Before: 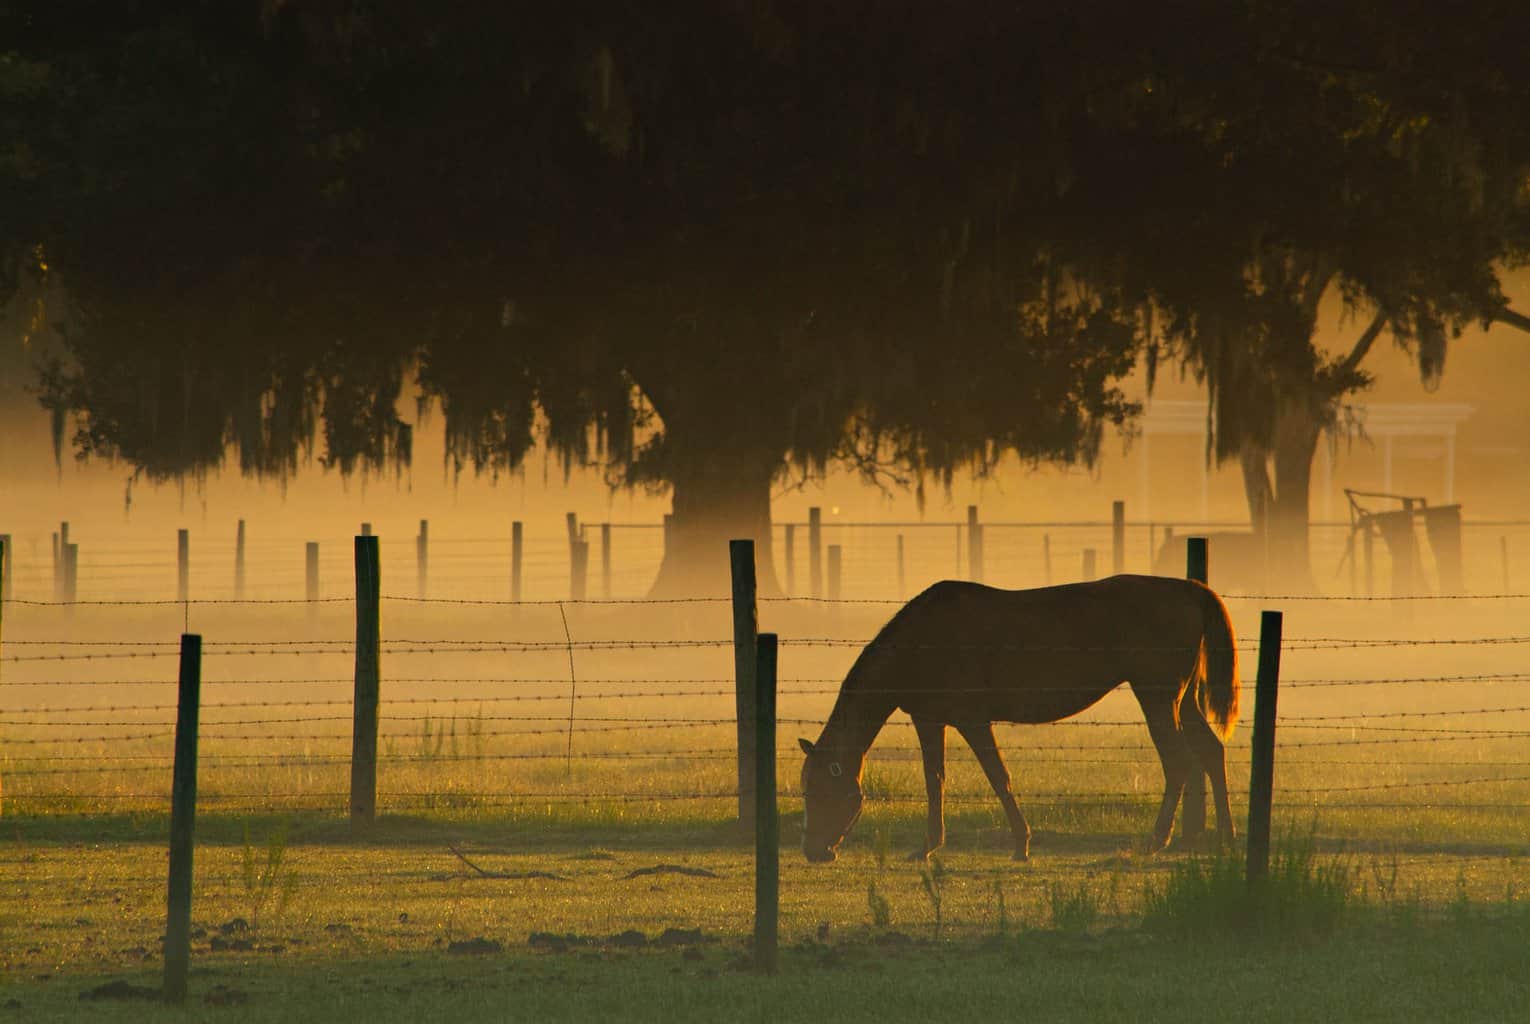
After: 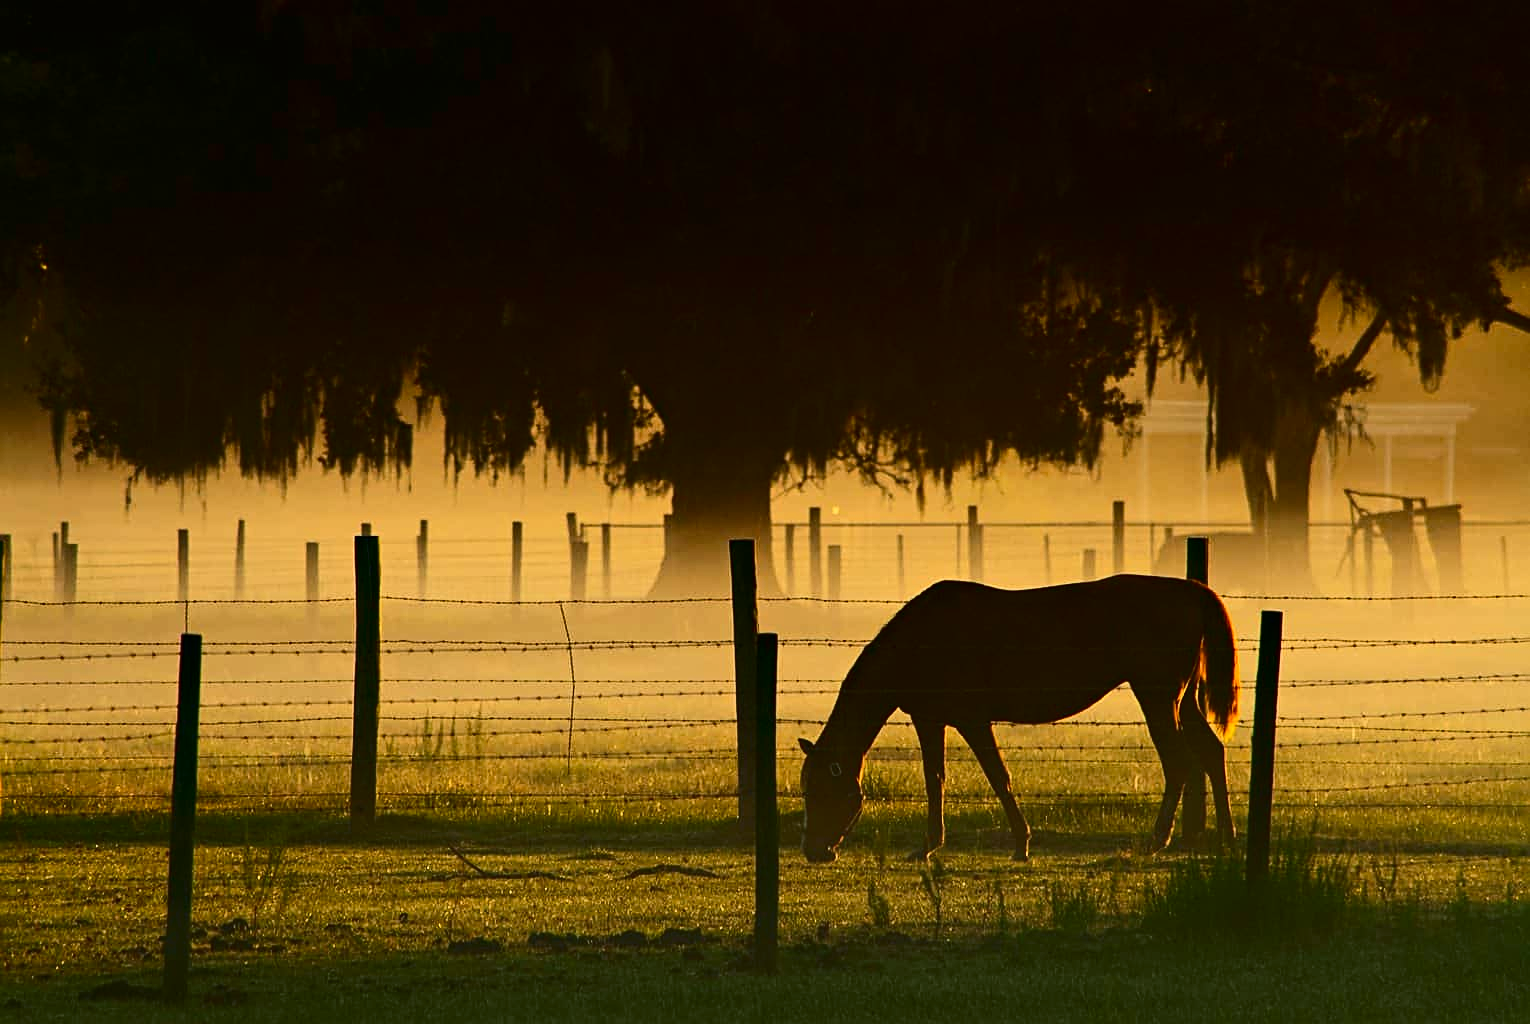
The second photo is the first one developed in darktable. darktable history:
sharpen: on, module defaults
contrast brightness saturation: contrast 0.32, brightness -0.08, saturation 0.17
white balance: red 0.978, blue 0.999
